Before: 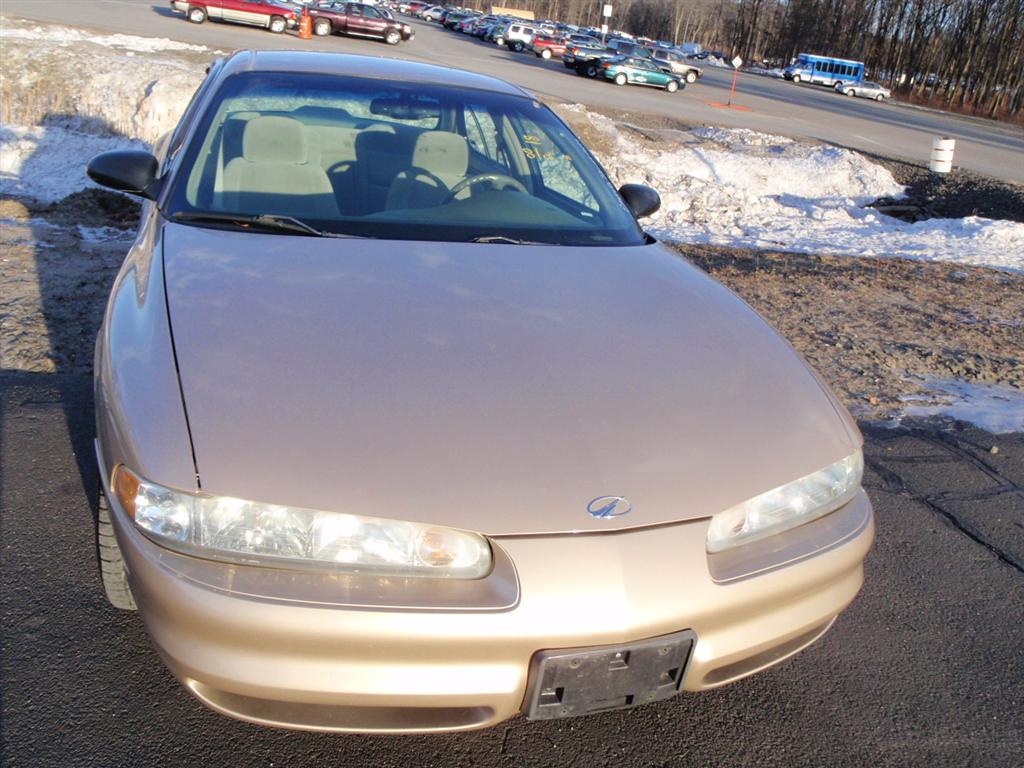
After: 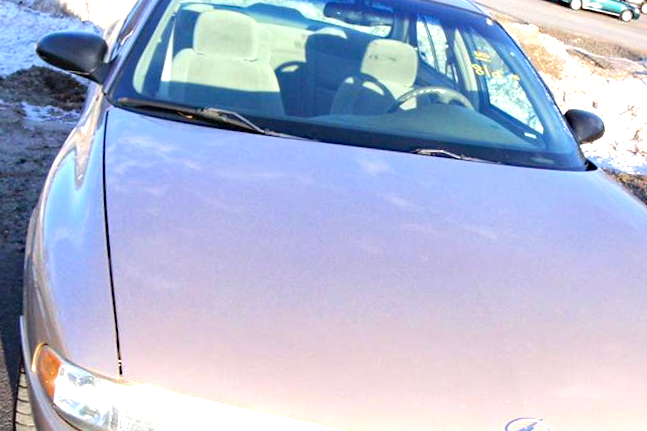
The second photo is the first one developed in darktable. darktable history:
exposure: black level correction 0, exposure 1.2 EV, compensate highlight preservation false
crop and rotate: angle -4.99°, left 2.122%, top 6.945%, right 27.566%, bottom 30.519%
haze removal: compatibility mode true, adaptive false
